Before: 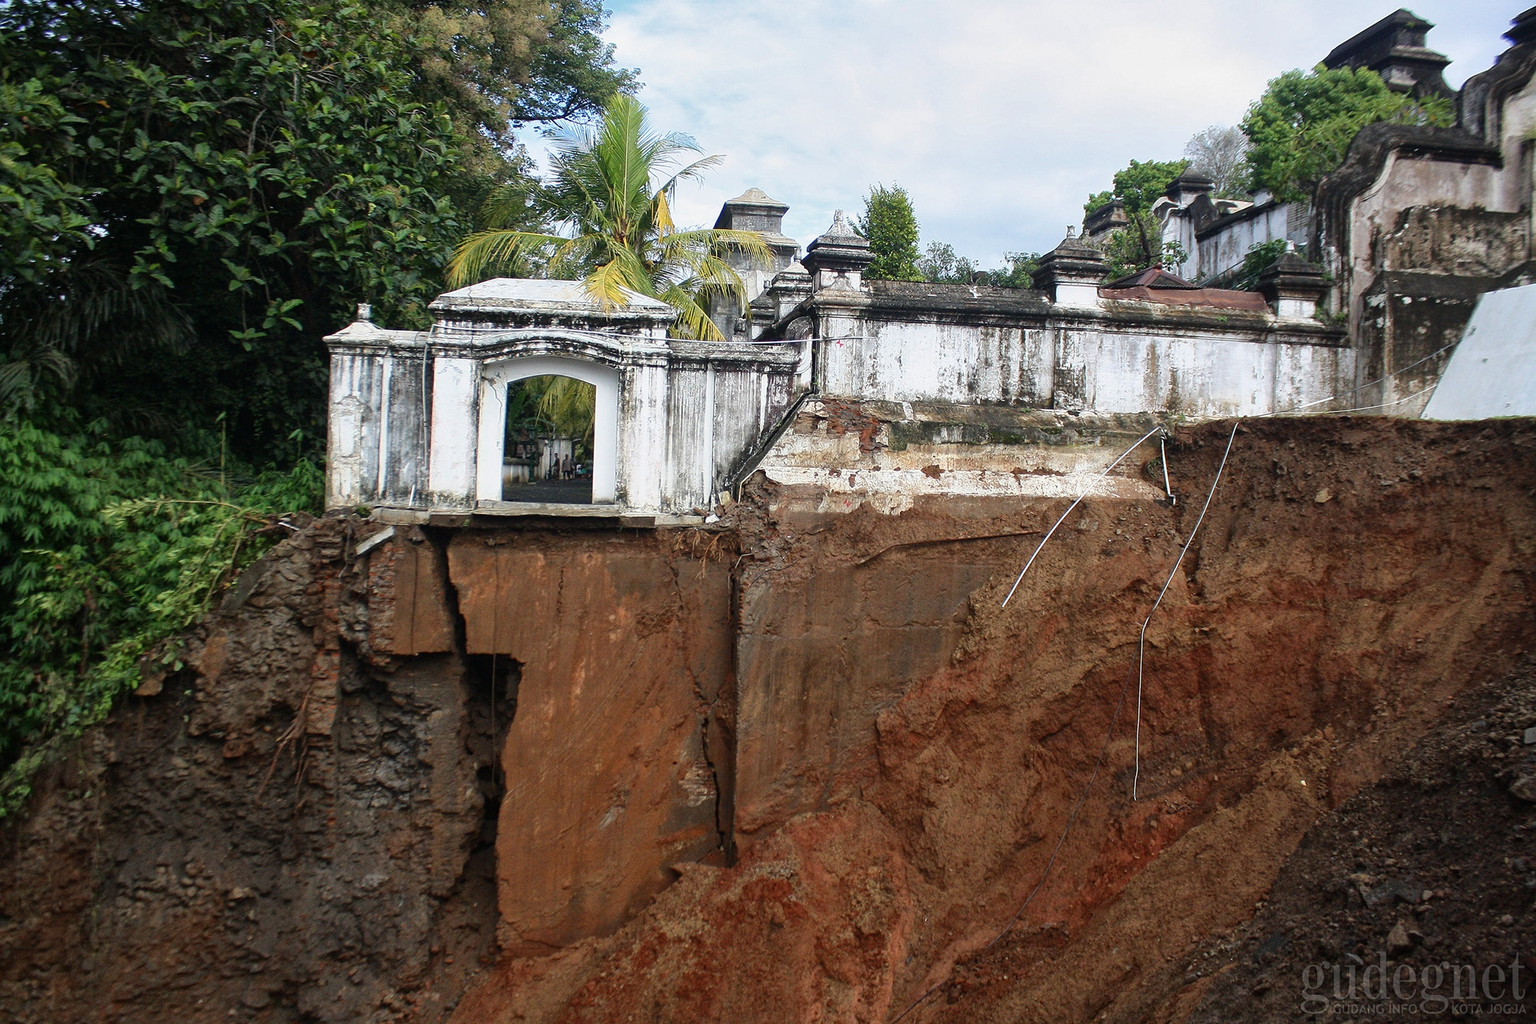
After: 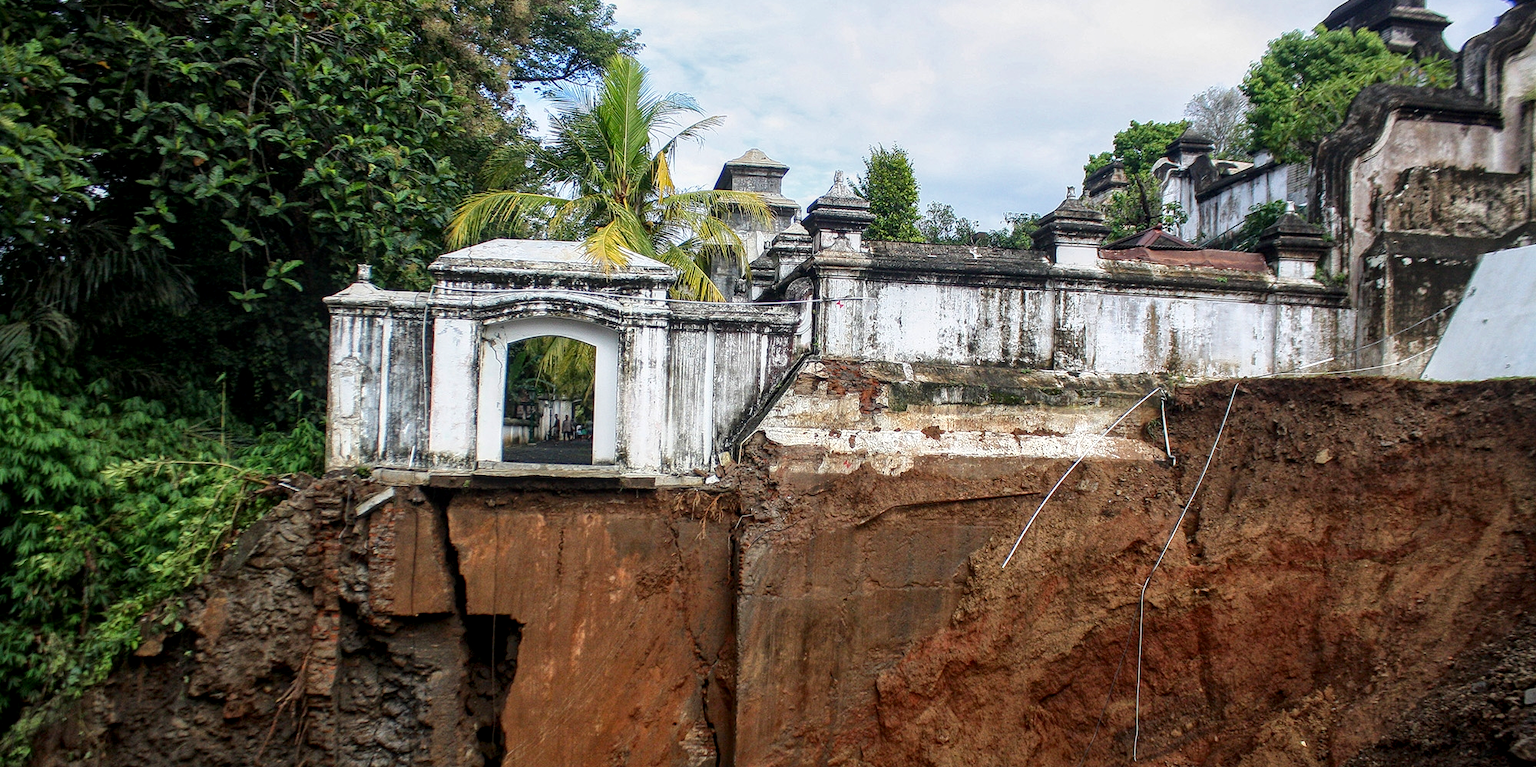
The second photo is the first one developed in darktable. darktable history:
crop: top 3.857%, bottom 21.132%
contrast brightness saturation: contrast 0.04, saturation 0.16
local contrast: highlights 35%, detail 135%
